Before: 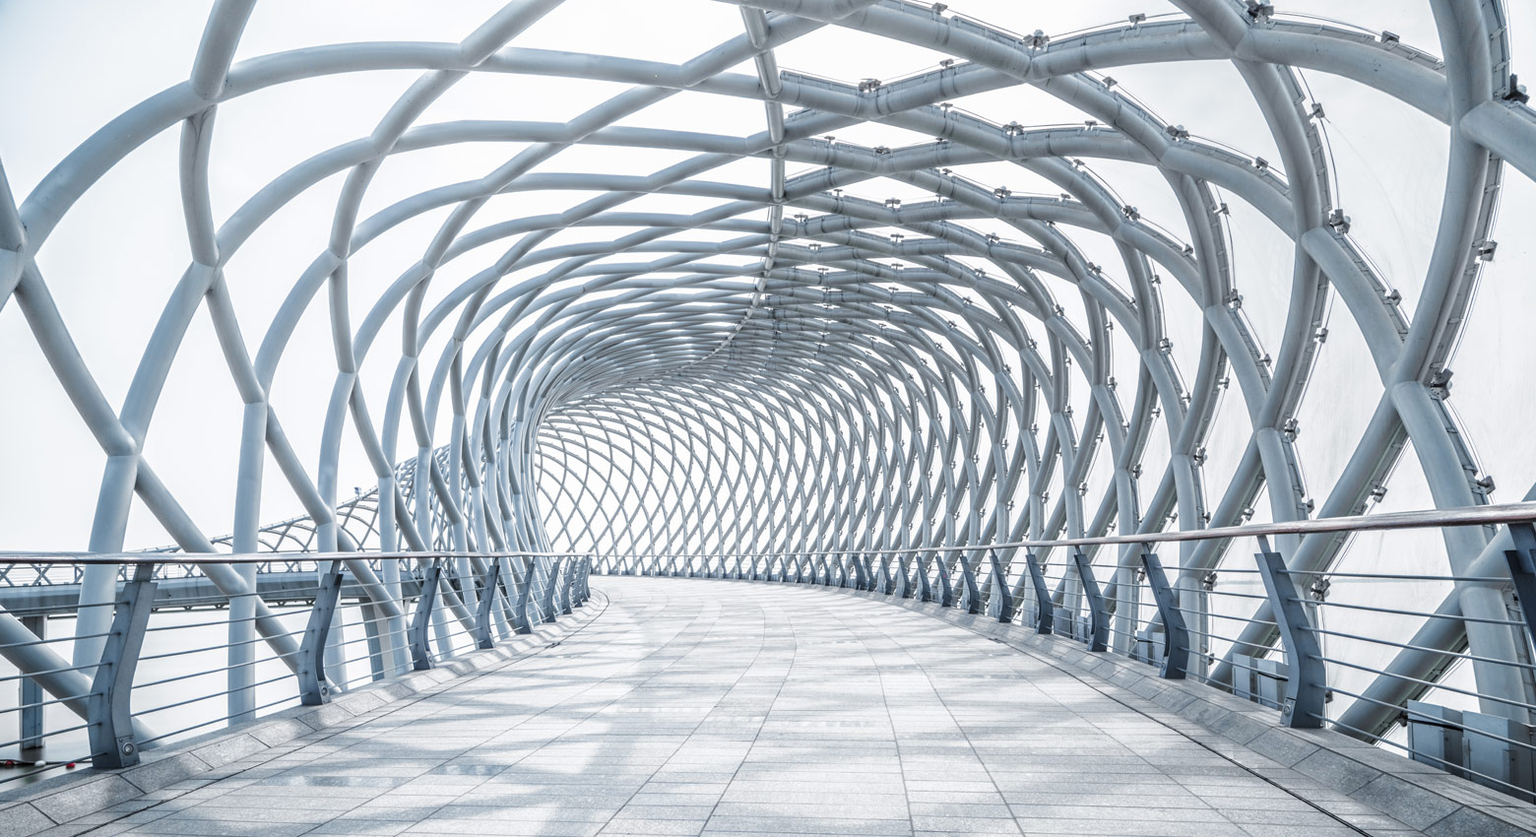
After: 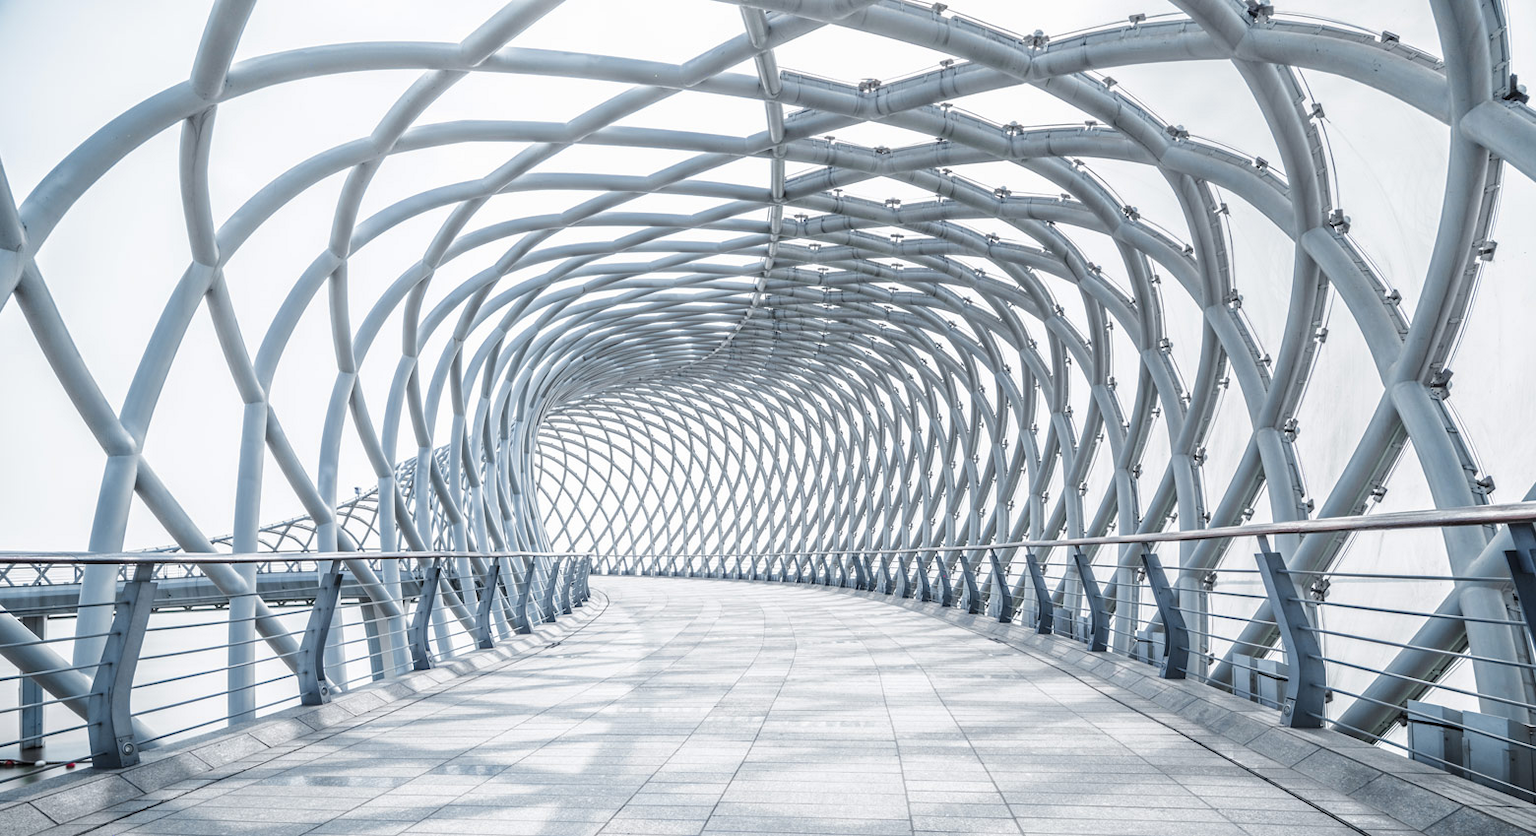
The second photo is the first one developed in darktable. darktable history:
tone equalizer: -7 EV 0.138 EV, smoothing diameter 2.08%, edges refinement/feathering 19.93, mask exposure compensation -1.57 EV, filter diffusion 5
